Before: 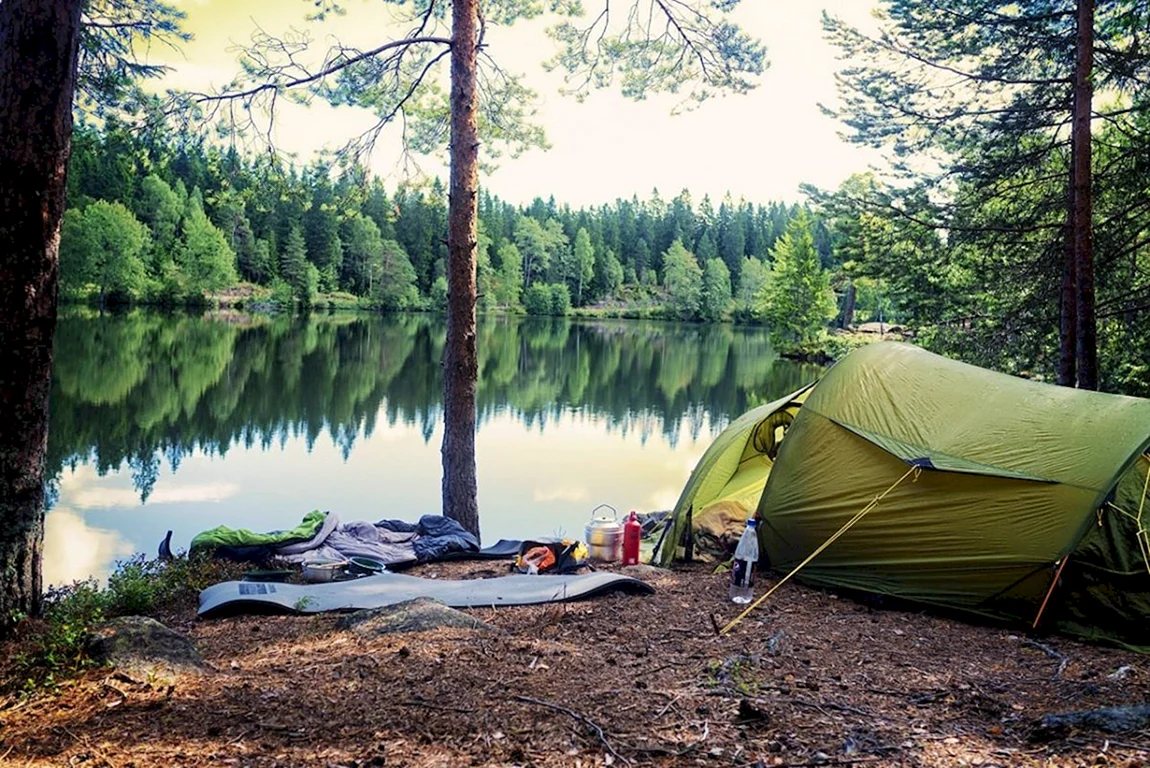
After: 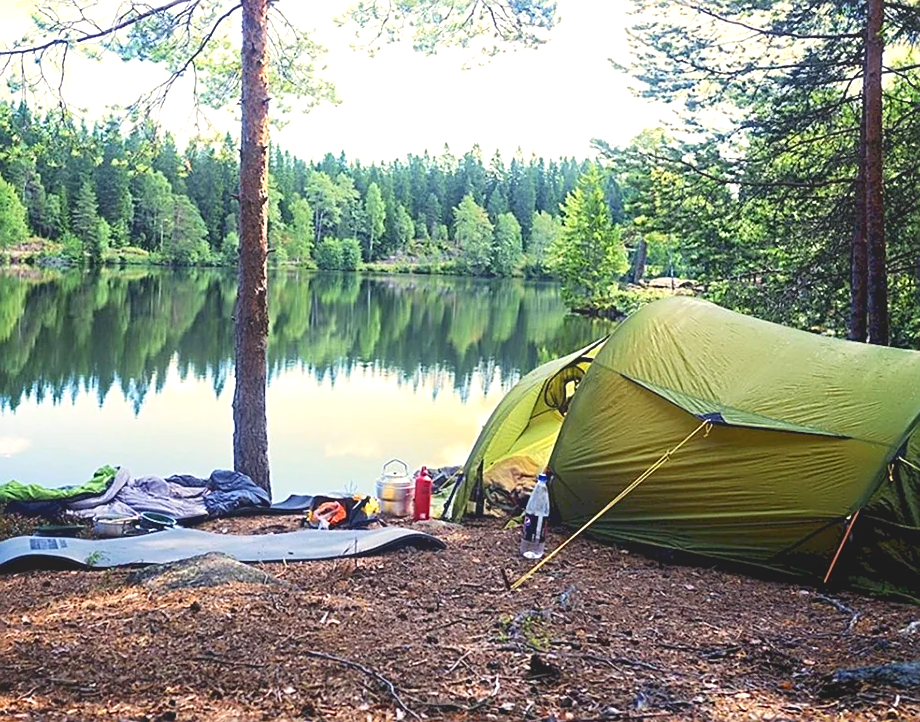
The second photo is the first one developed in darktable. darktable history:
local contrast: detail 72%
sharpen: on, module defaults
exposure: black level correction 0, exposure 0.694 EV, compensate highlight preservation false
crop and rotate: left 18.186%, top 5.962%, right 1.814%
